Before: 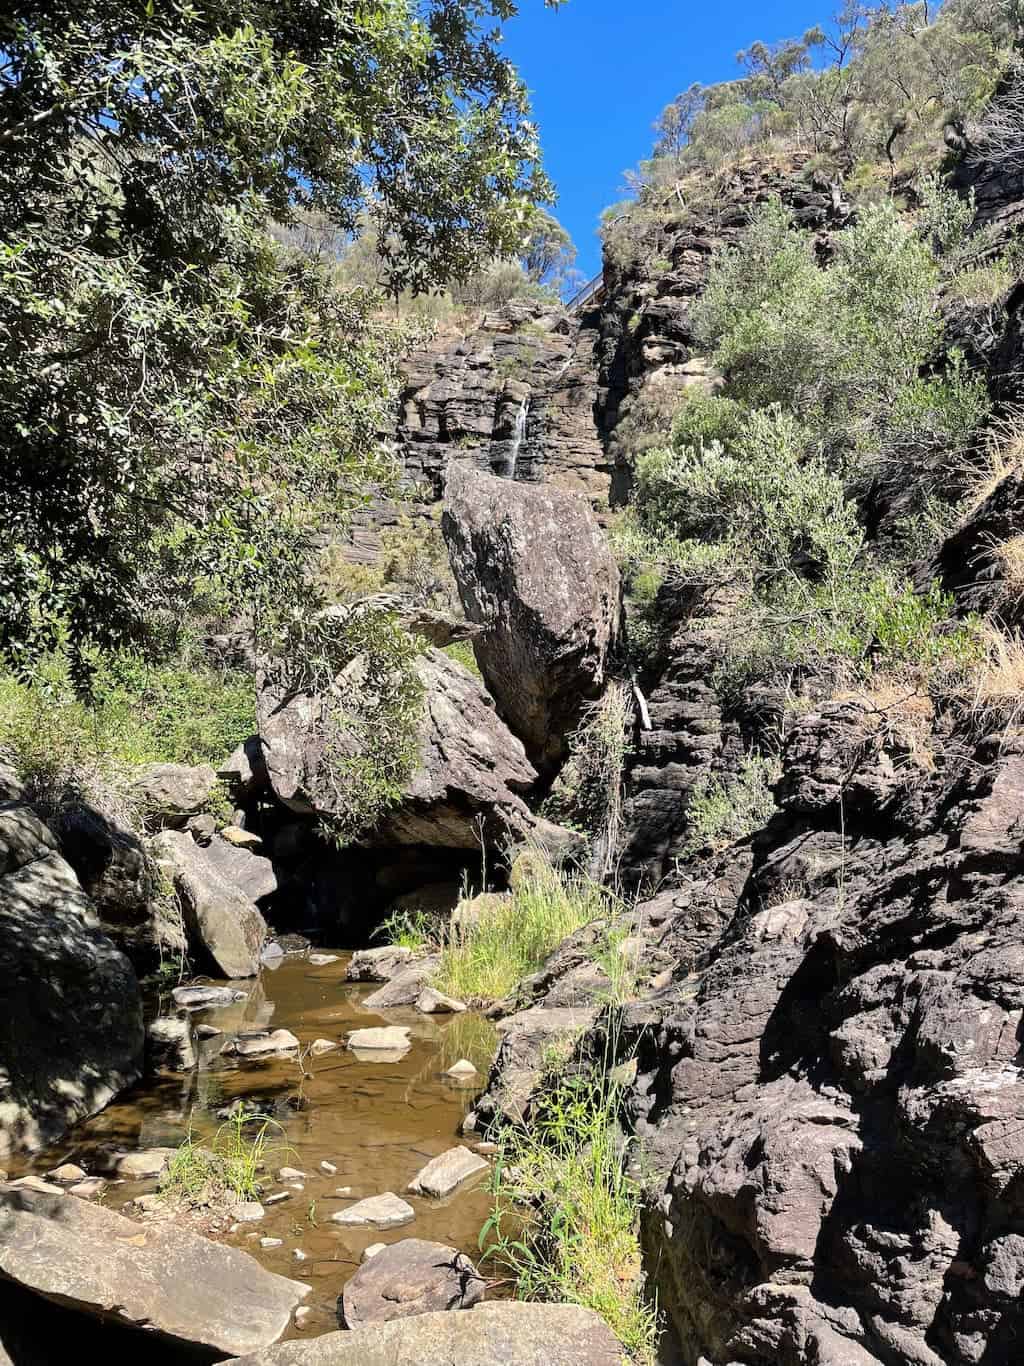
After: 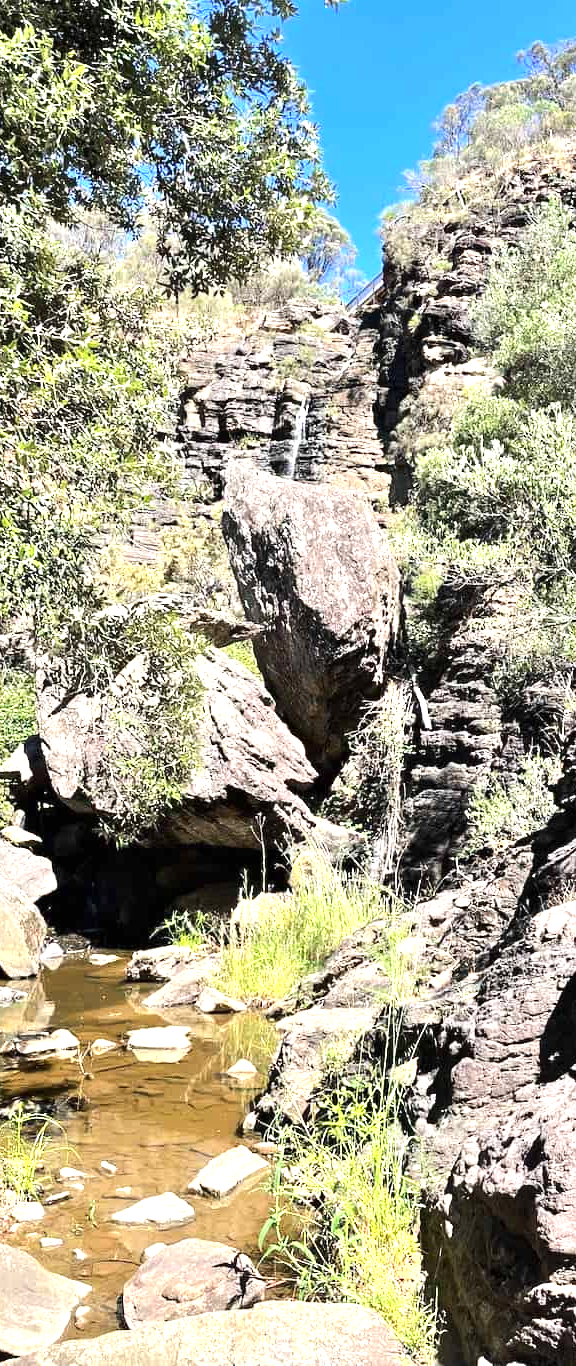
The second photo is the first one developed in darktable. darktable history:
crop: left 21.496%, right 22.254%
tone equalizer: -8 EV 0.001 EV, -7 EV -0.002 EV, -6 EV 0.002 EV, -5 EV -0.03 EV, -4 EV -0.116 EV, -3 EV -0.169 EV, -2 EV 0.24 EV, -1 EV 0.702 EV, +0 EV 0.493 EV
exposure: black level correction 0, exposure 0.4 EV, compensate exposure bias true, compensate highlight preservation false
